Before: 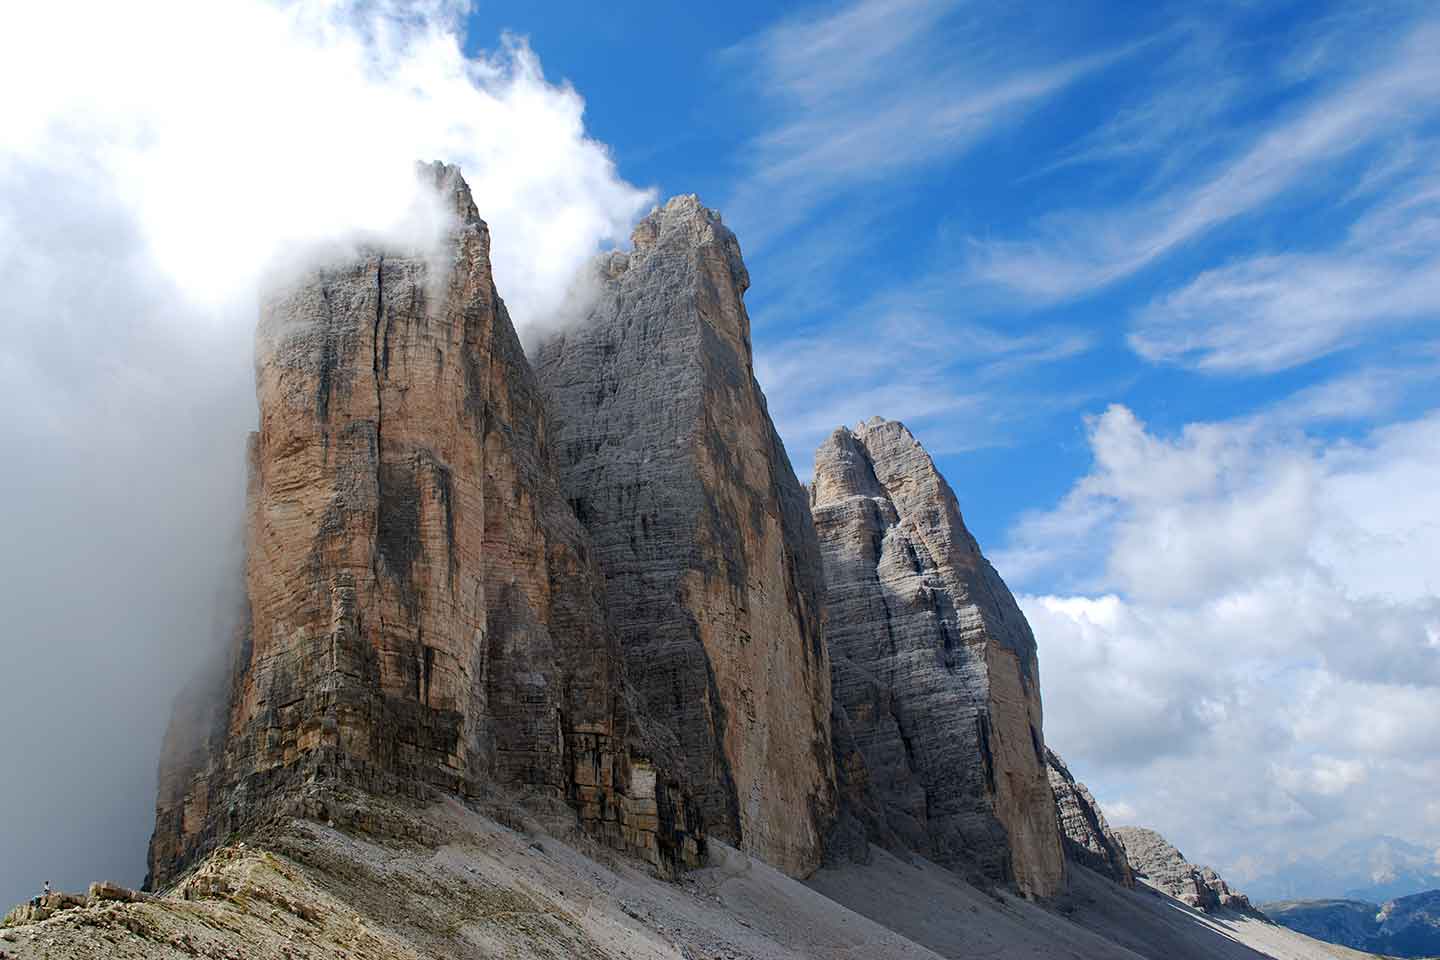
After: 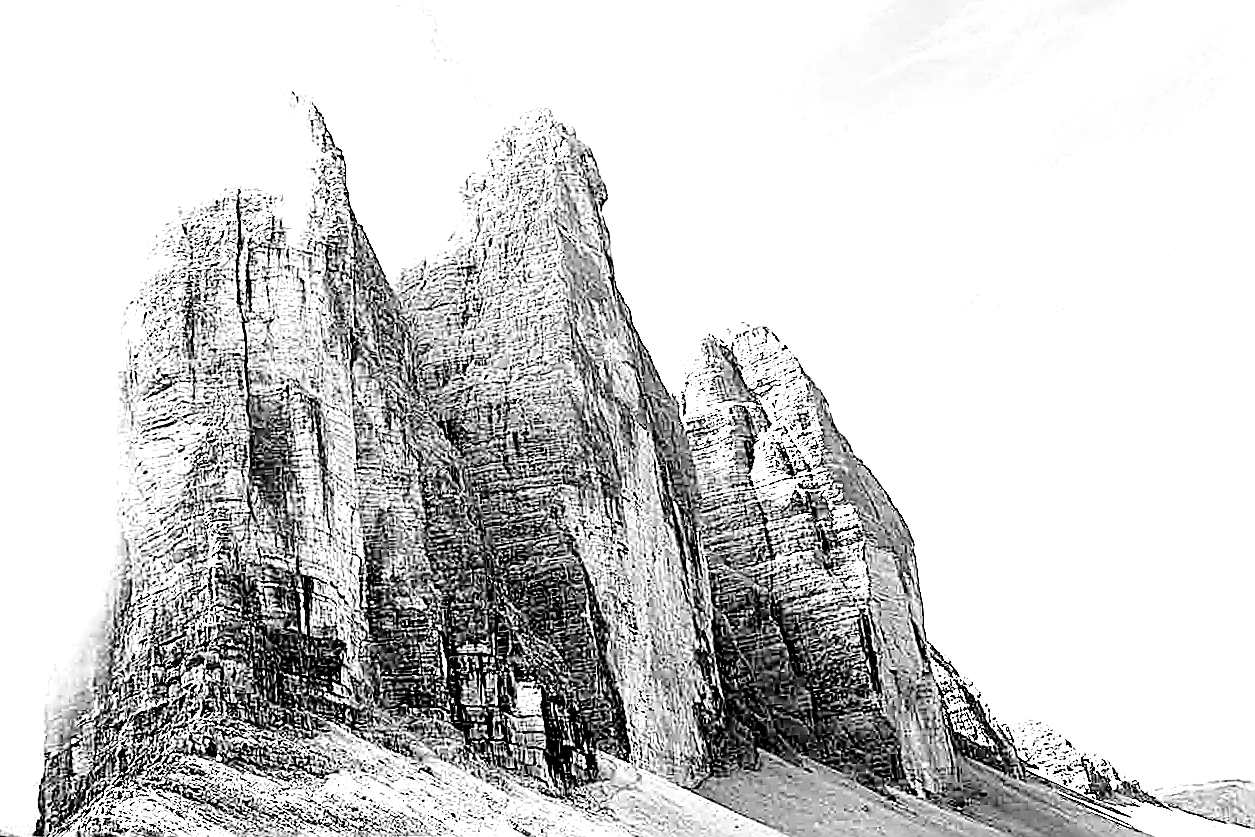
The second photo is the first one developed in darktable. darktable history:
base curve: curves: ch0 [(0, 0) (0.04, 0.03) (0.133, 0.232) (0.448, 0.748) (0.843, 0.968) (1, 1)], preserve colors none
sharpen: amount 1.991
crop and rotate: angle 3.12°, left 5.84%, top 5.719%
exposure: exposure 1 EV, compensate highlight preservation false
tone equalizer: -8 EV -0.777 EV, -7 EV -0.684 EV, -6 EV -0.576 EV, -5 EV -0.394 EV, -3 EV 0.396 EV, -2 EV 0.6 EV, -1 EV 0.677 EV, +0 EV 0.733 EV
local contrast: highlights 166%, shadows 128%, detail 140%, midtone range 0.253
color calibration: output gray [0.267, 0.423, 0.261, 0], illuminant as shot in camera, x 0.366, y 0.378, temperature 4430.9 K
